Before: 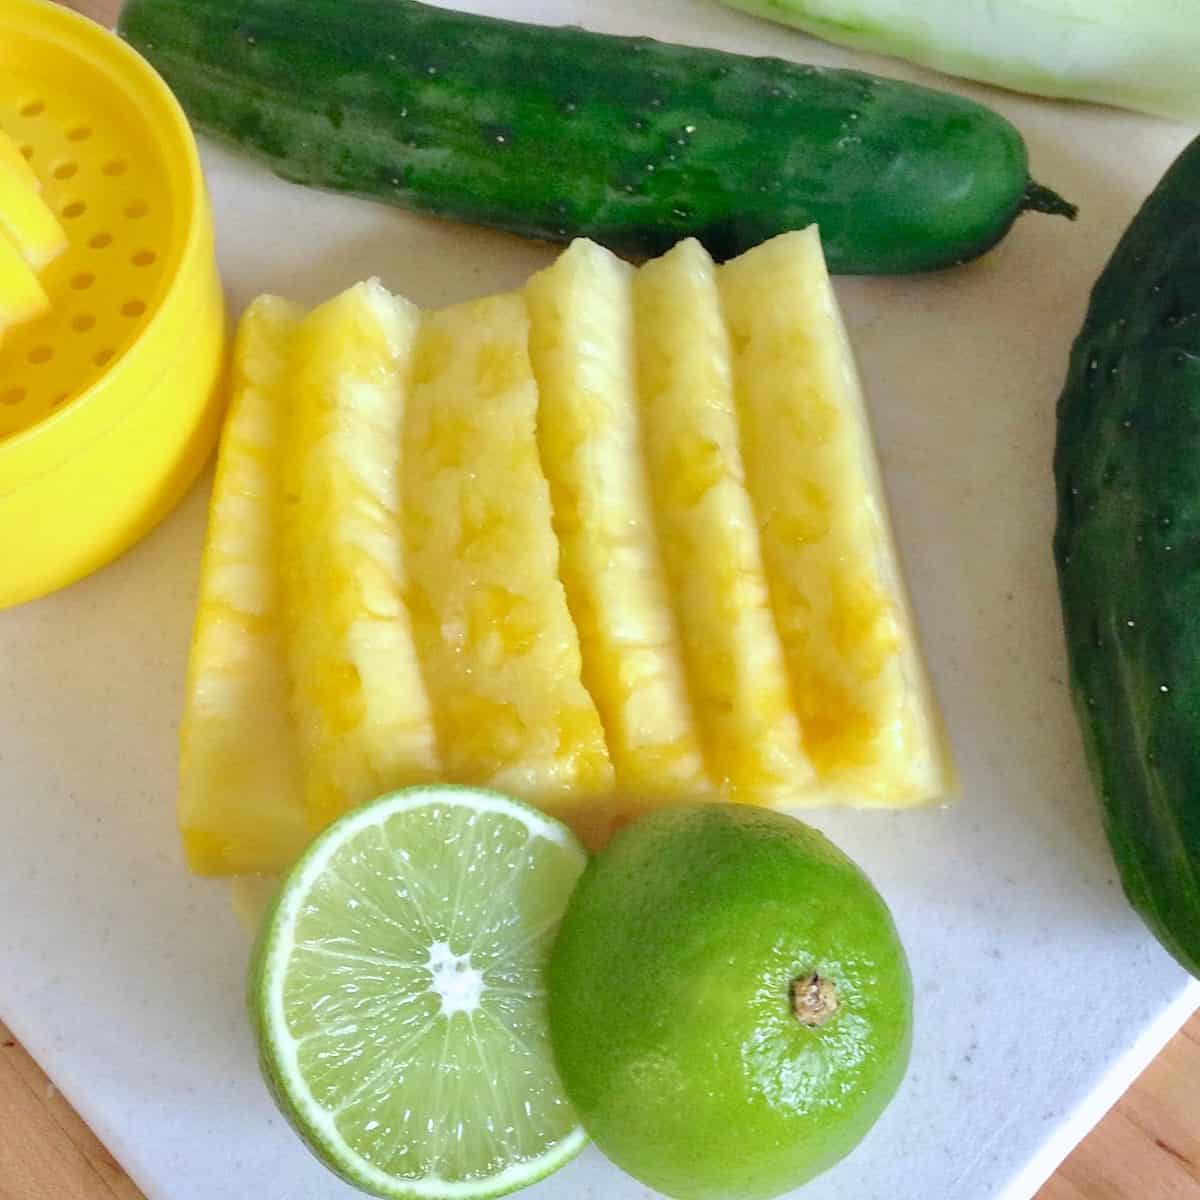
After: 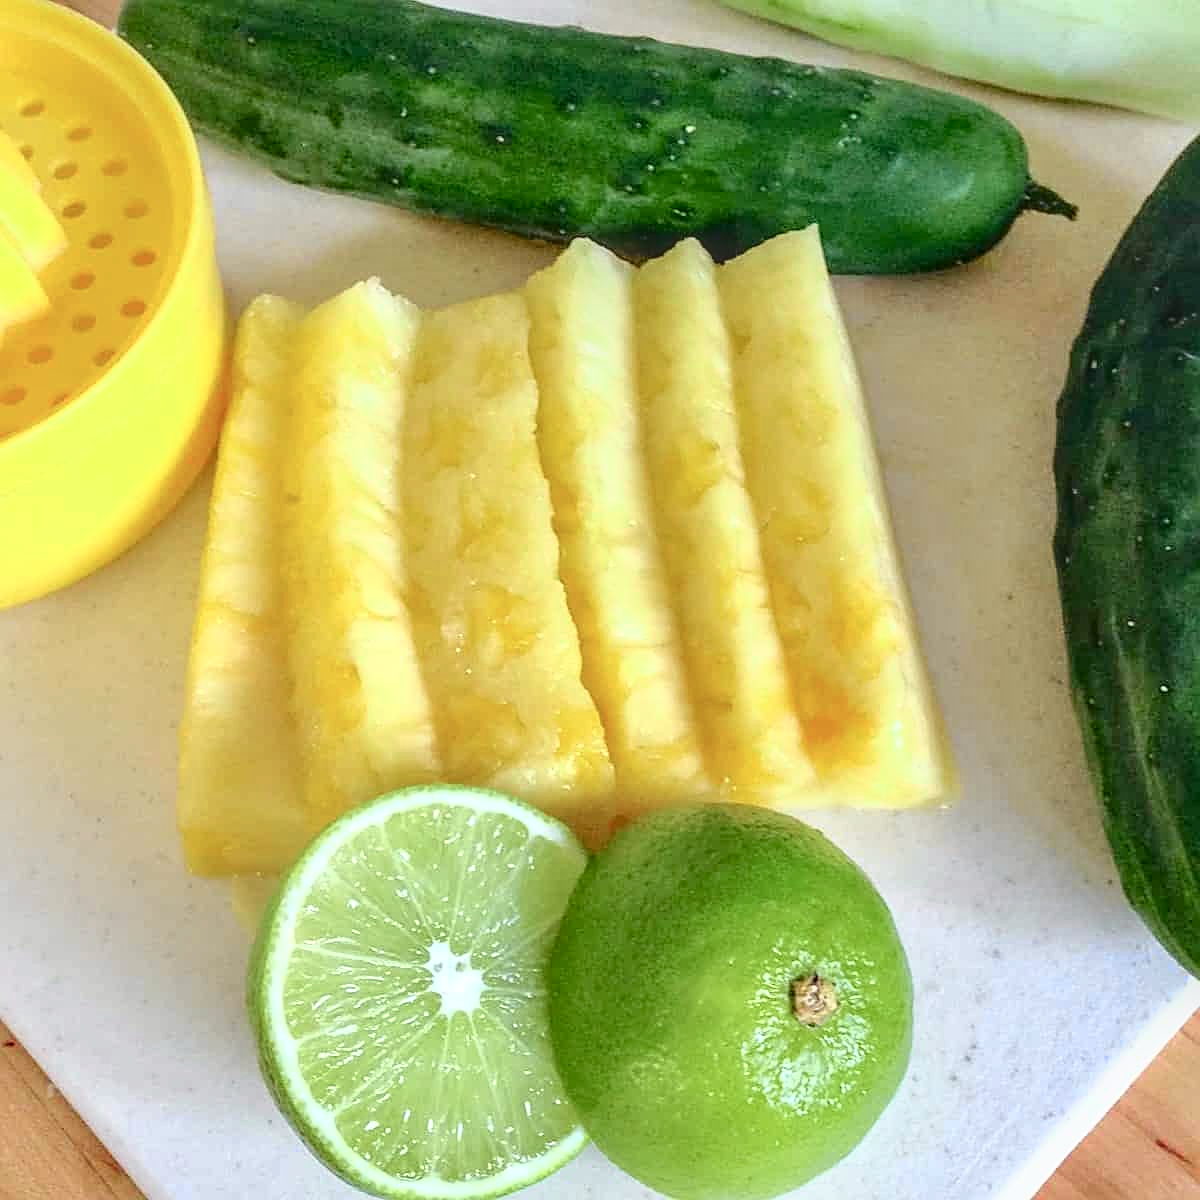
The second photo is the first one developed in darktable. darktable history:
tone curve: curves: ch0 [(0.003, 0.029) (0.037, 0.036) (0.149, 0.117) (0.297, 0.318) (0.422, 0.474) (0.531, 0.6) (0.743, 0.809) (0.889, 0.941) (1, 0.98)]; ch1 [(0, 0) (0.305, 0.325) (0.453, 0.437) (0.482, 0.479) (0.501, 0.5) (0.506, 0.503) (0.564, 0.578) (0.587, 0.625) (0.666, 0.727) (1, 1)]; ch2 [(0, 0) (0.323, 0.277) (0.408, 0.399) (0.45, 0.48) (0.499, 0.502) (0.512, 0.523) (0.57, 0.595) (0.653, 0.671) (0.768, 0.744) (1, 1)], color space Lab, independent channels, preserve colors none
sharpen: on, module defaults
local contrast: highlights 0%, shadows 0%, detail 133%
